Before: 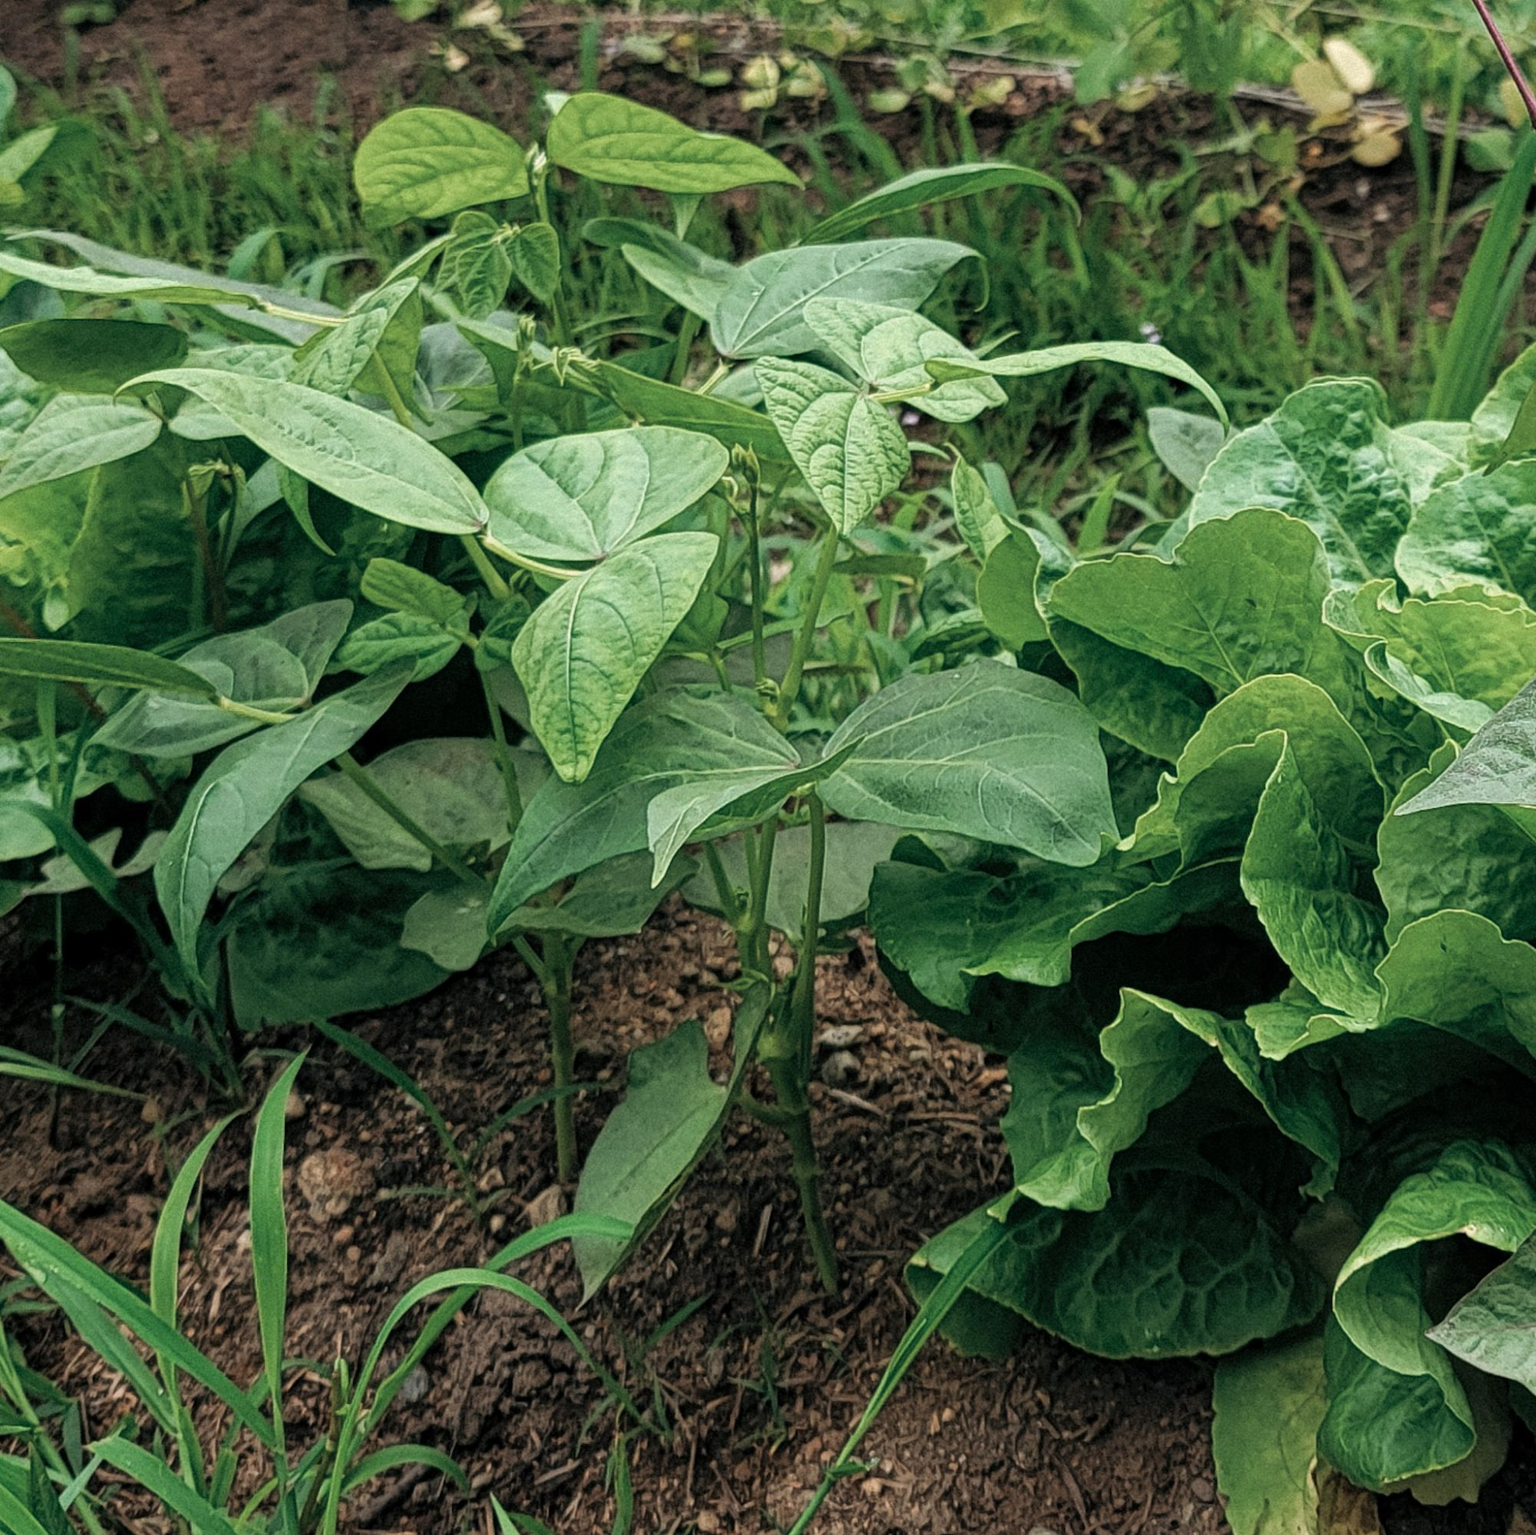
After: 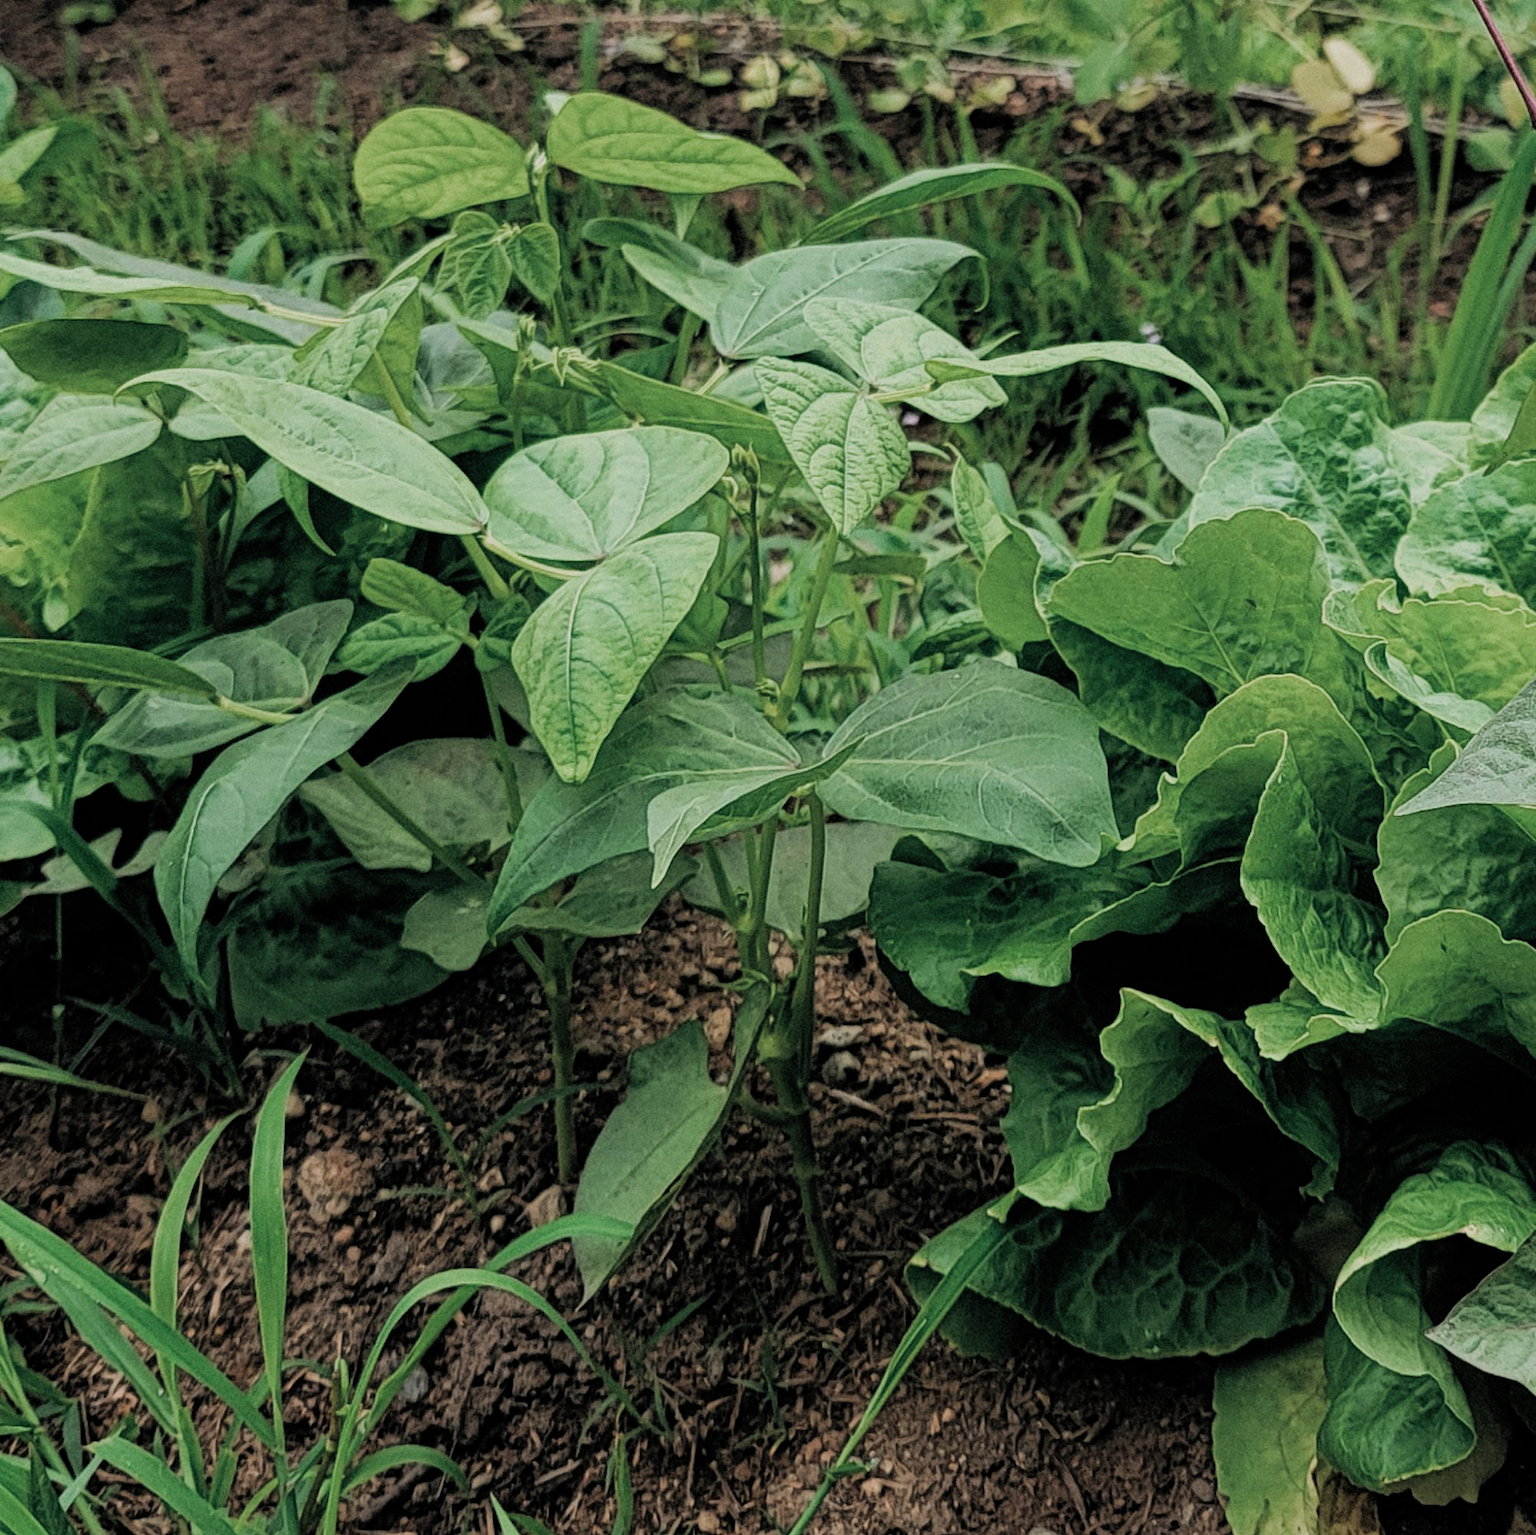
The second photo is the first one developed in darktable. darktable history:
filmic rgb: black relative exposure -7.65 EV, white relative exposure 4.56 EV, hardness 3.61, add noise in highlights 0.001, color science v3 (2019), use custom middle-gray values true, contrast in highlights soft
